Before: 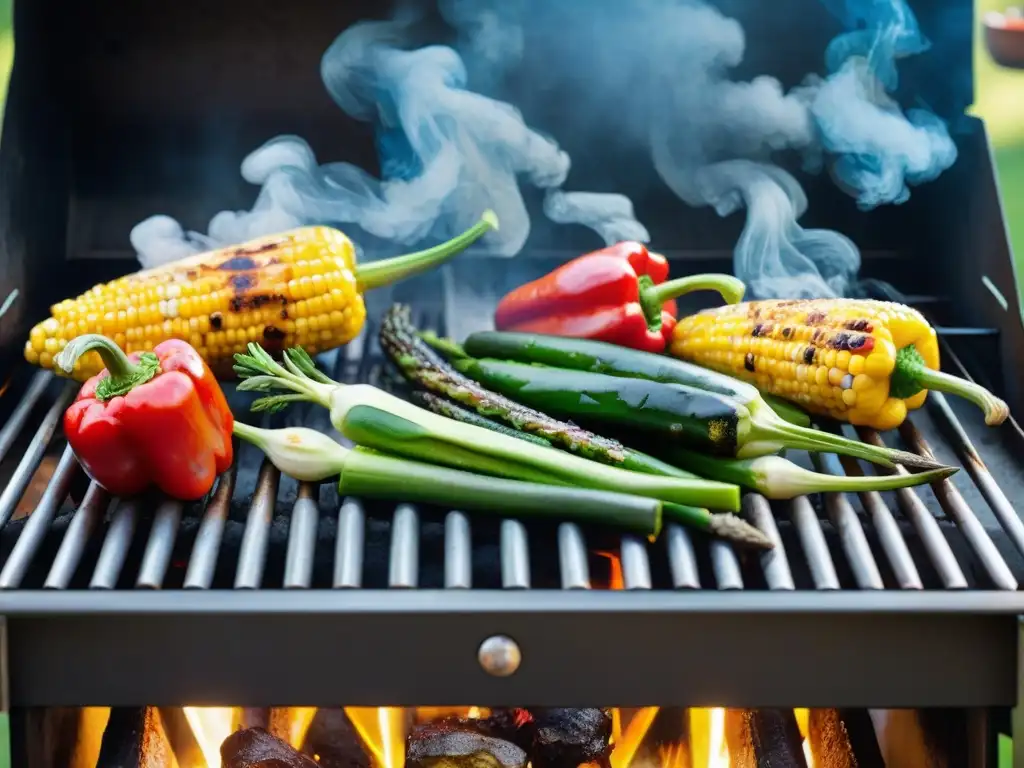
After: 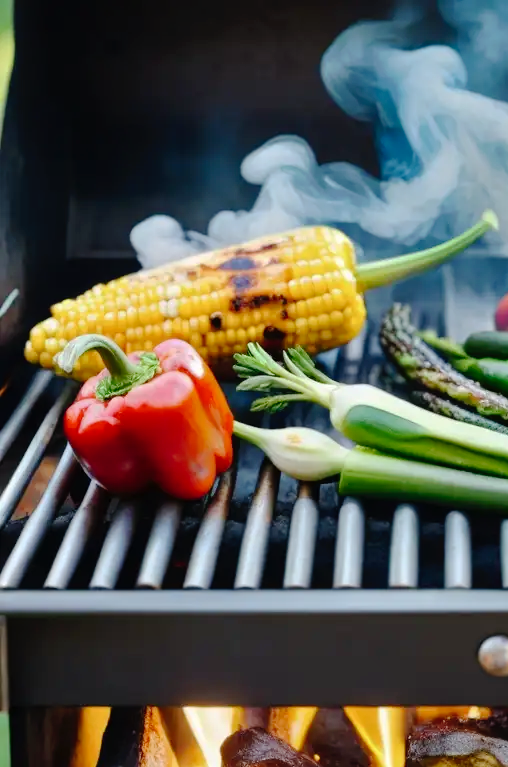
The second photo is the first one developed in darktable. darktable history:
crop and rotate: left 0.016%, top 0%, right 50.313%
tone curve: curves: ch0 [(0, 0) (0.003, 0.006) (0.011, 0.014) (0.025, 0.024) (0.044, 0.035) (0.069, 0.046) (0.1, 0.074) (0.136, 0.115) (0.177, 0.161) (0.224, 0.226) (0.277, 0.293) (0.335, 0.364) (0.399, 0.441) (0.468, 0.52) (0.543, 0.58) (0.623, 0.657) (0.709, 0.72) (0.801, 0.794) (0.898, 0.883) (1, 1)], preserve colors none
shadows and highlights: shadows 20.85, highlights -82.61, soften with gaussian
